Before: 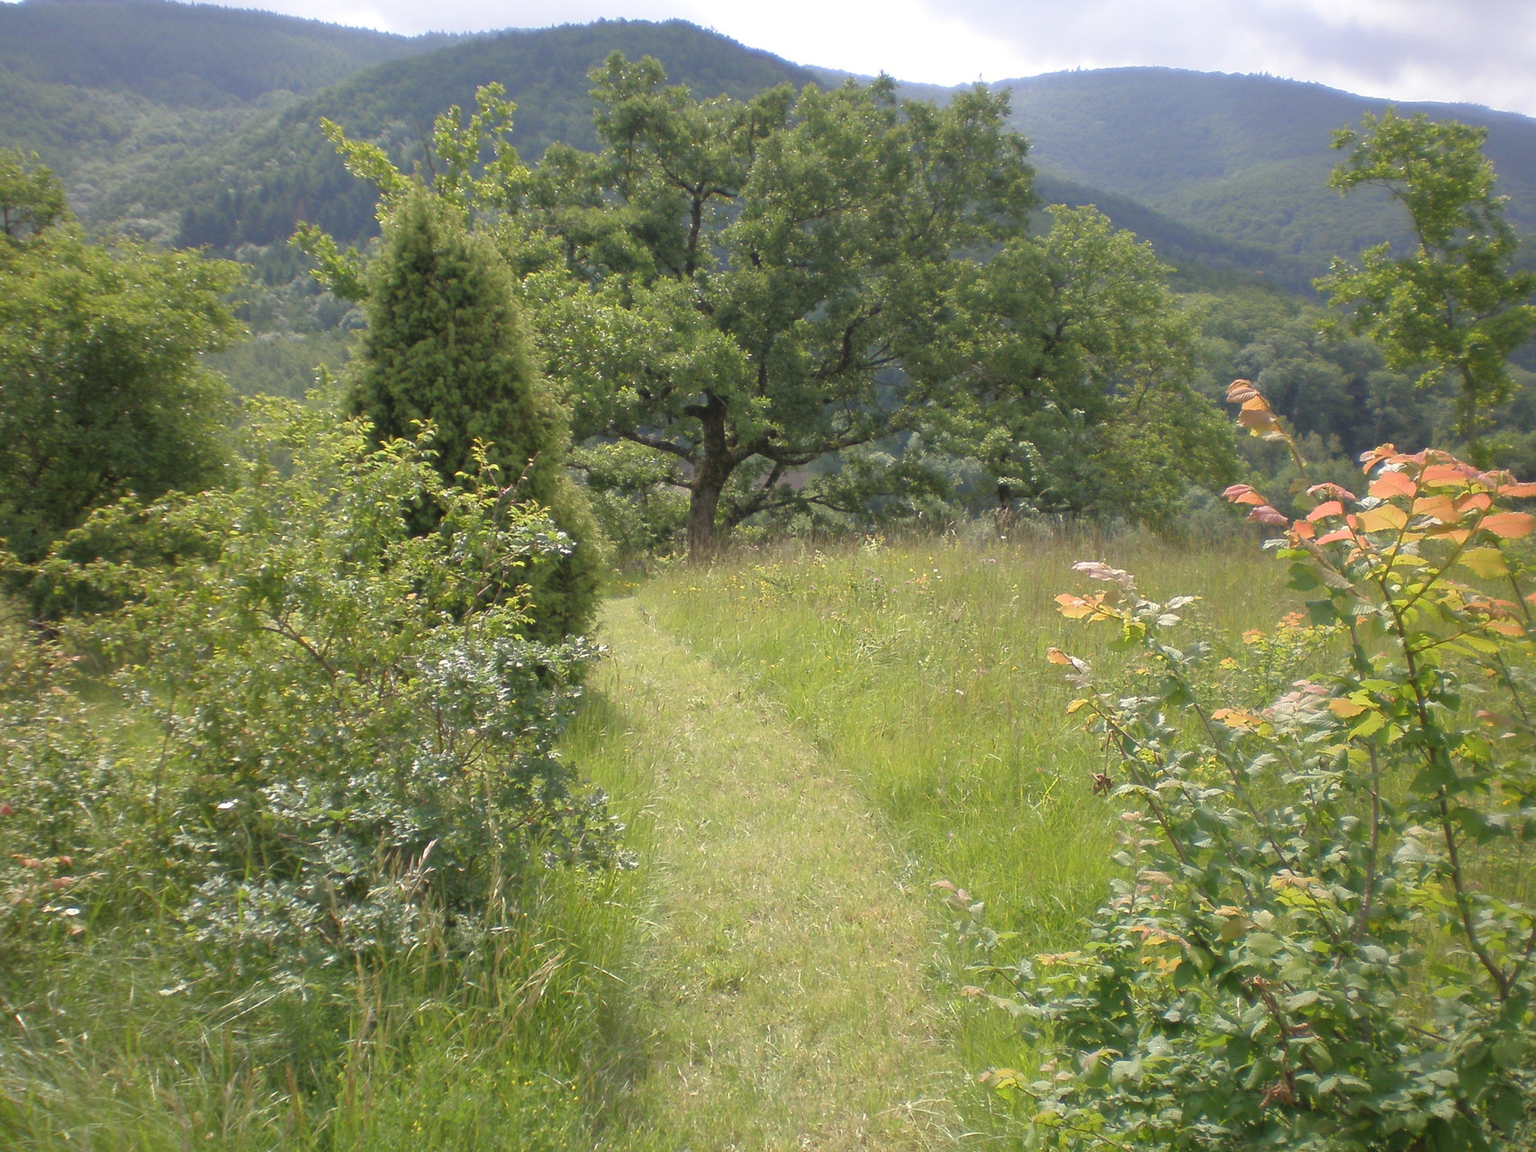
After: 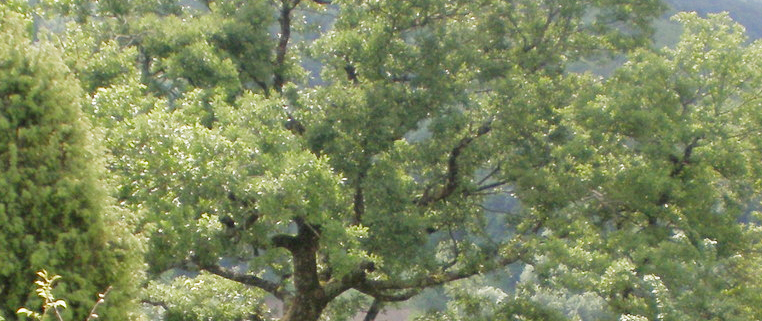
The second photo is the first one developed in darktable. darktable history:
crop: left 28.64%, top 16.832%, right 26.637%, bottom 58.055%
filmic rgb: middle gray luminance 9.23%, black relative exposure -10.55 EV, white relative exposure 3.45 EV, threshold 6 EV, target black luminance 0%, hardness 5.98, latitude 59.69%, contrast 1.087, highlights saturation mix 5%, shadows ↔ highlights balance 29.23%, add noise in highlights 0, preserve chrominance no, color science v3 (2019), use custom middle-gray values true, iterations of high-quality reconstruction 0, contrast in highlights soft, enable highlight reconstruction true
